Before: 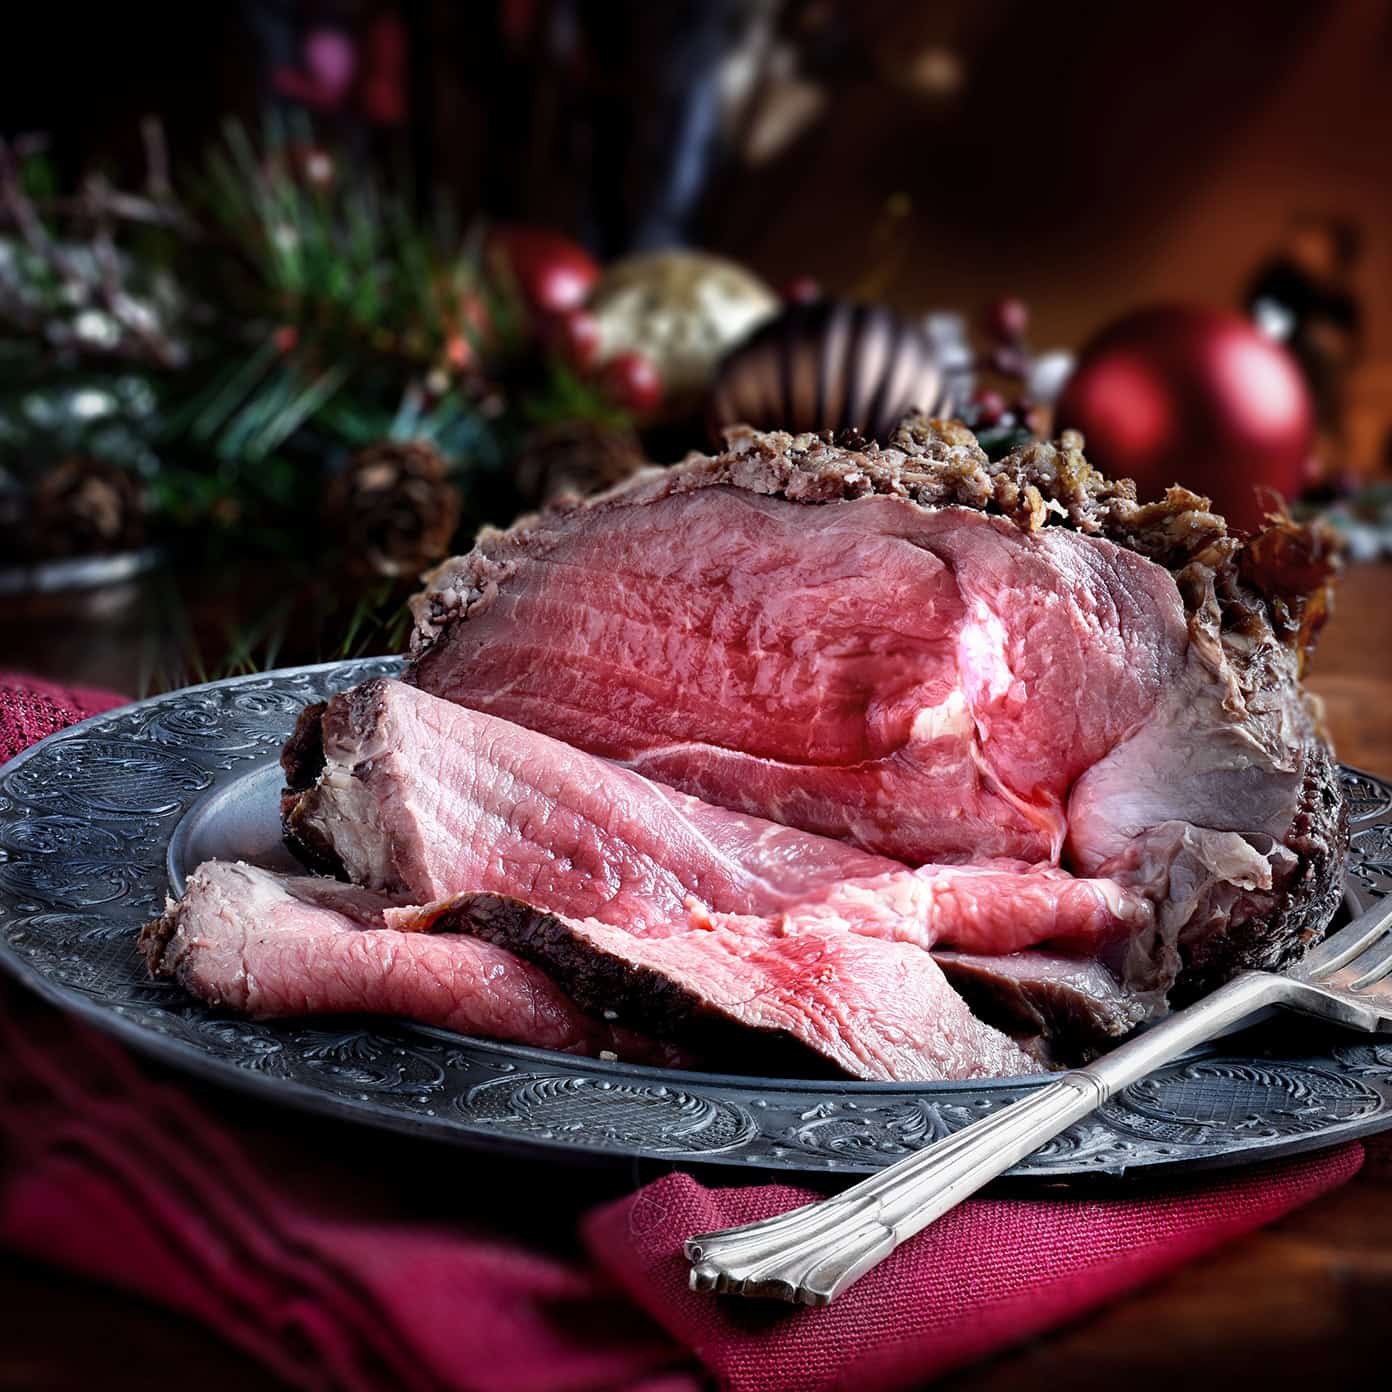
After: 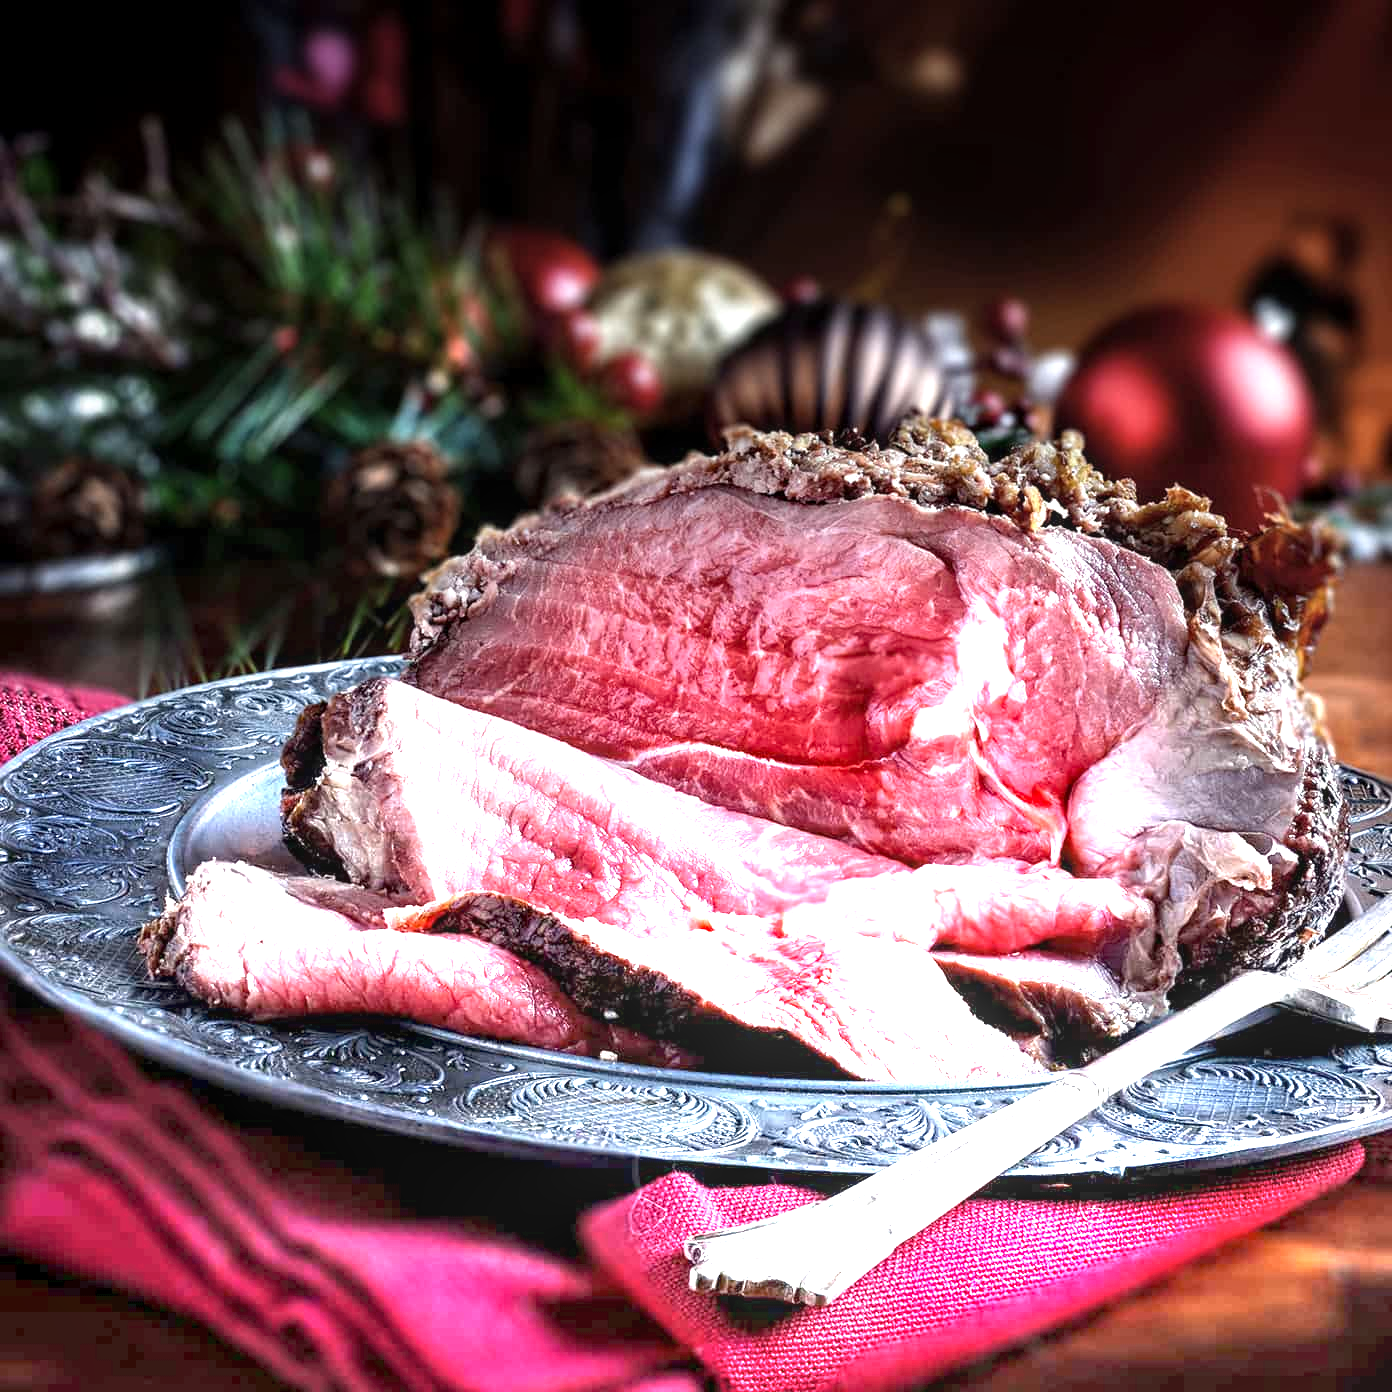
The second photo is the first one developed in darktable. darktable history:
graduated density: density -3.9 EV
local contrast: on, module defaults
